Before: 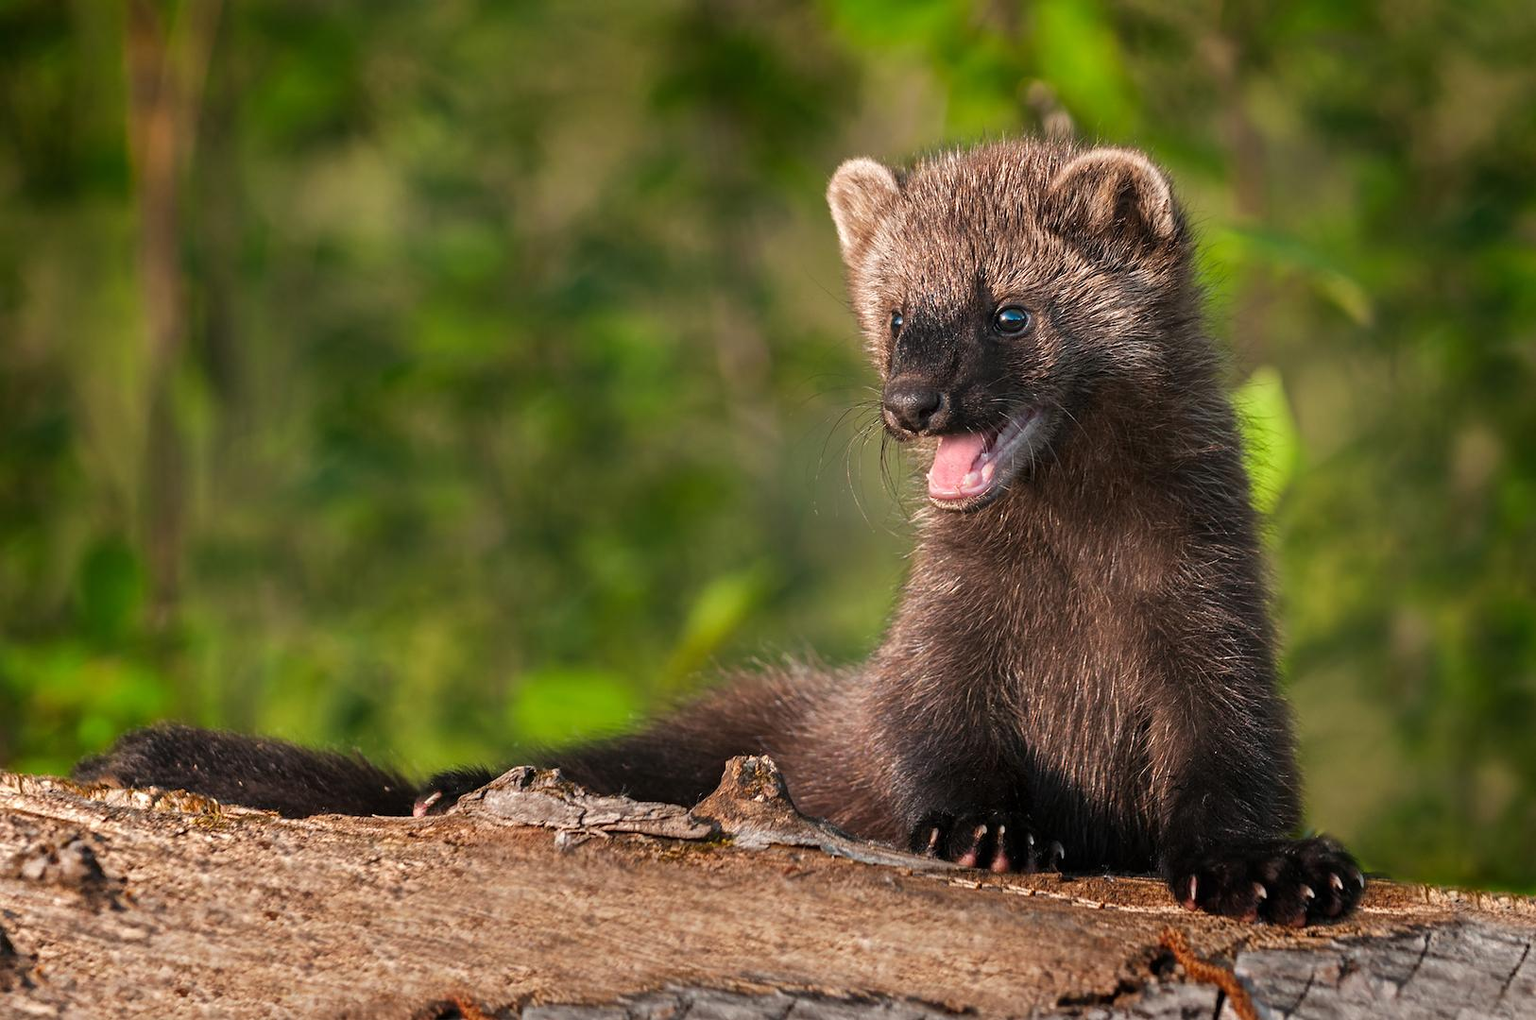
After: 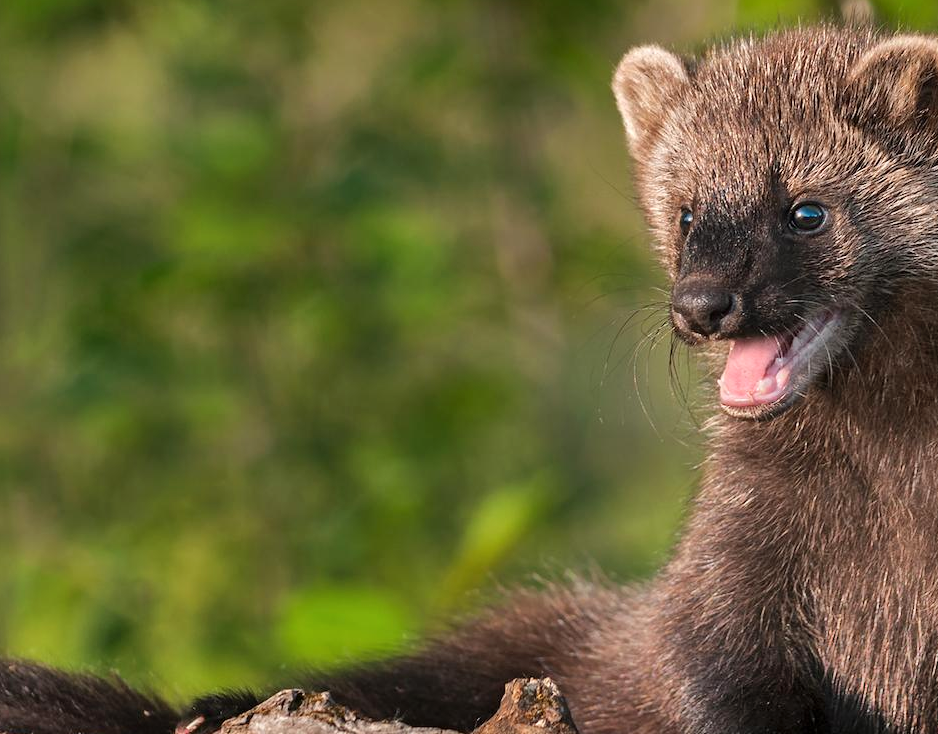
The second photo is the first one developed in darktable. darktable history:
shadows and highlights: shadows 59.83, highlights -60.4, soften with gaussian
crop: left 16.221%, top 11.367%, right 26.079%, bottom 20.643%
